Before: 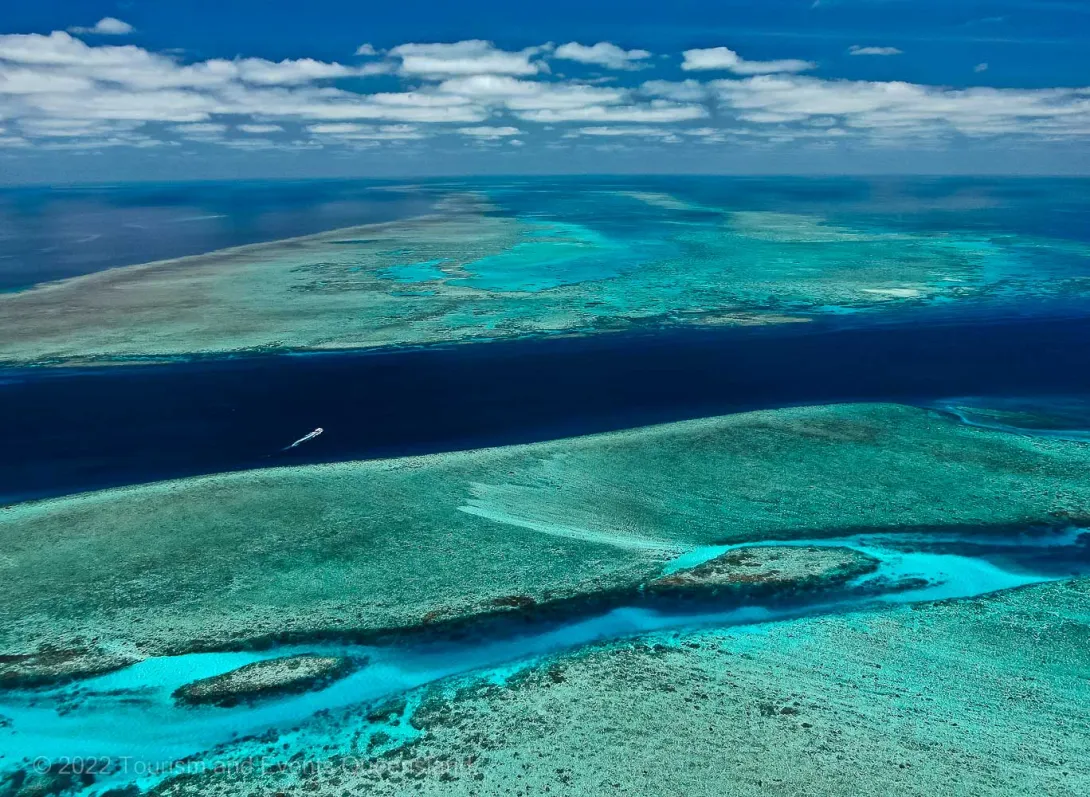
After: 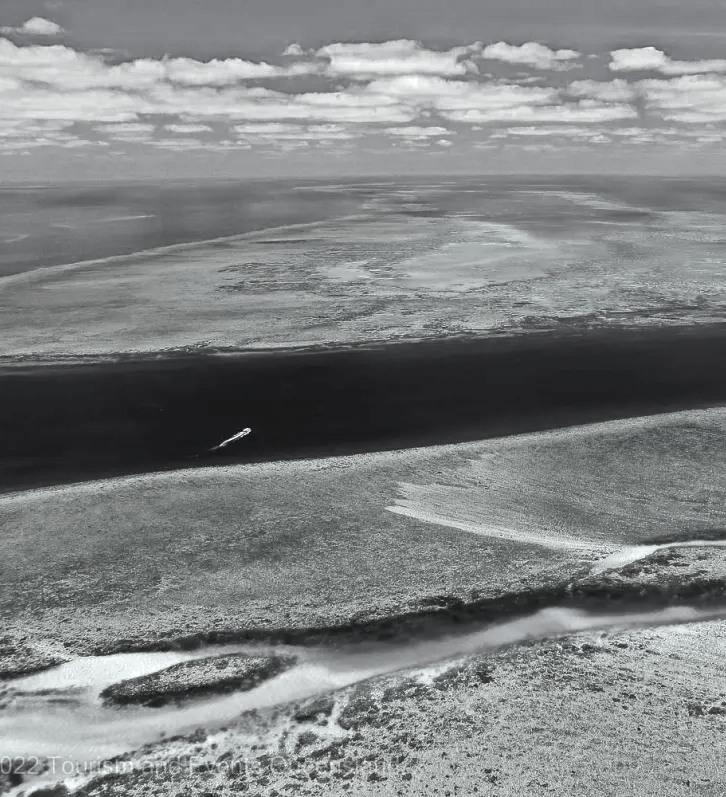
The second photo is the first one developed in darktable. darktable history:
crop and rotate: left 6.617%, right 26.717%
color zones: curves: ch0 [(0, 0.613) (0.01, 0.613) (0.245, 0.448) (0.498, 0.529) (0.642, 0.665) (0.879, 0.777) (0.99, 0.613)]; ch1 [(0, 0.035) (0.121, 0.189) (0.259, 0.197) (0.415, 0.061) (0.589, 0.022) (0.732, 0.022) (0.857, 0.026) (0.991, 0.053)]
